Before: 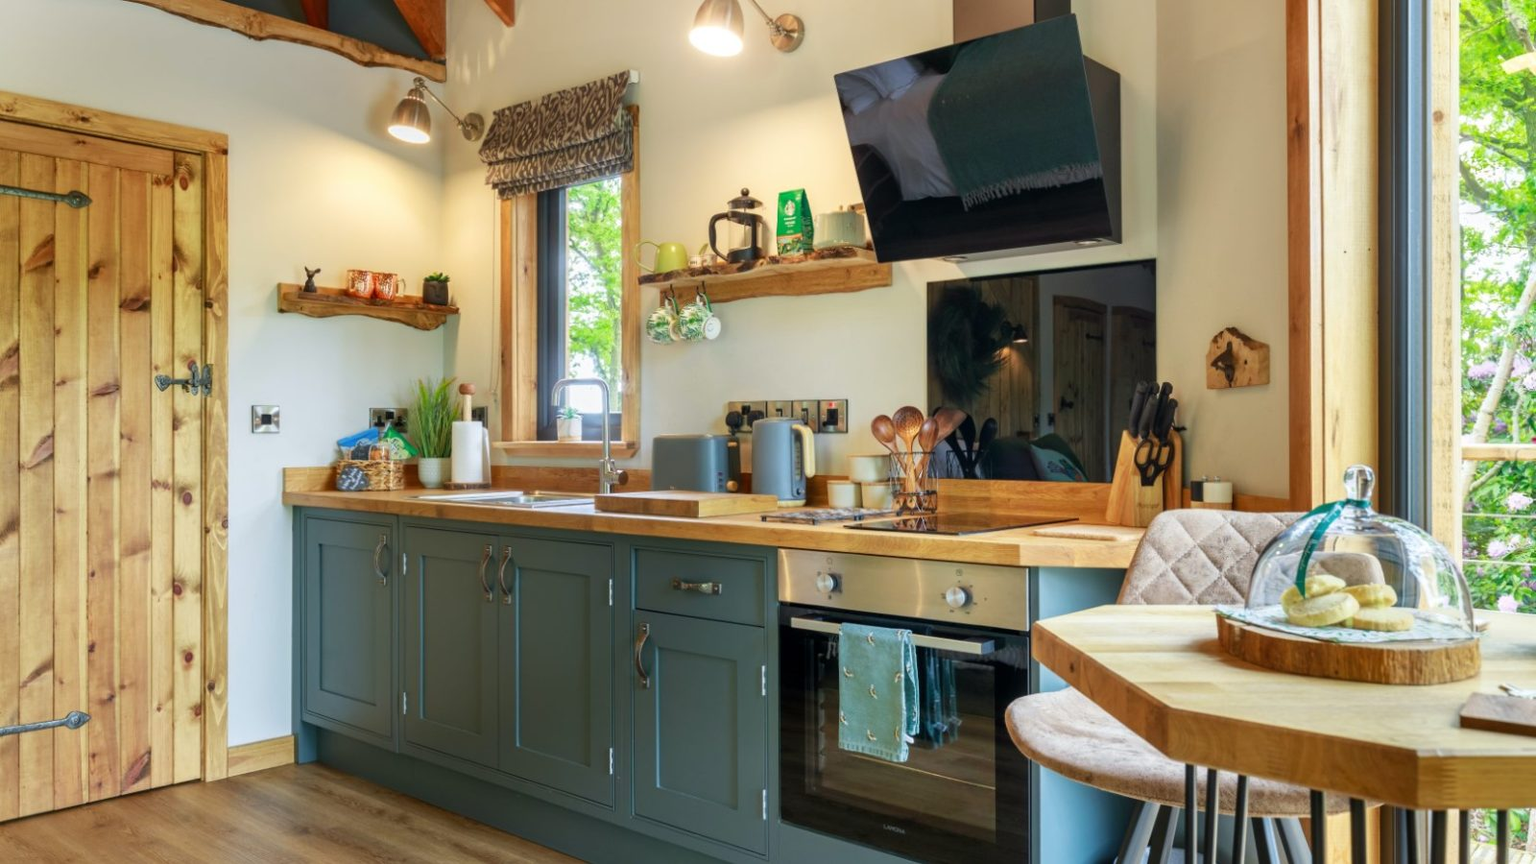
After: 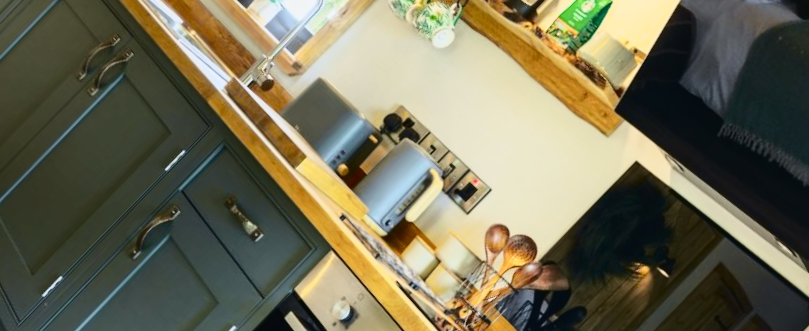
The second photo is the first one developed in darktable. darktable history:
color correction: highlights b* -0.025, saturation 0.821
tone curve: curves: ch0 [(0.003, 0.023) (0.071, 0.052) (0.249, 0.201) (0.466, 0.557) (0.625, 0.761) (0.783, 0.9) (0.994, 0.968)]; ch1 [(0, 0) (0.262, 0.227) (0.417, 0.386) (0.469, 0.467) (0.502, 0.498) (0.531, 0.521) (0.576, 0.586) (0.612, 0.634) (0.634, 0.68) (0.686, 0.728) (0.994, 0.987)]; ch2 [(0, 0) (0.262, 0.188) (0.385, 0.353) (0.427, 0.424) (0.495, 0.493) (0.518, 0.544) (0.55, 0.579) (0.595, 0.621) (0.644, 0.748) (1, 1)], color space Lab, independent channels, preserve colors none
crop and rotate: angle -44.42°, top 16.227%, right 0.897%, bottom 11.633%
